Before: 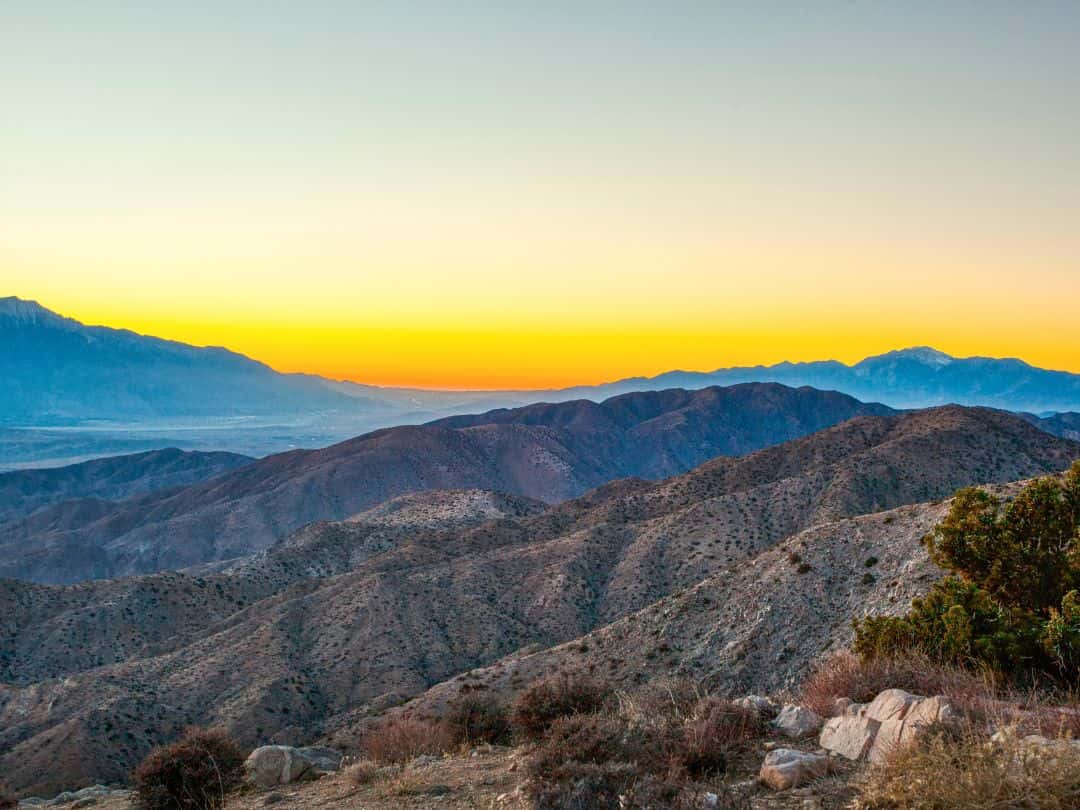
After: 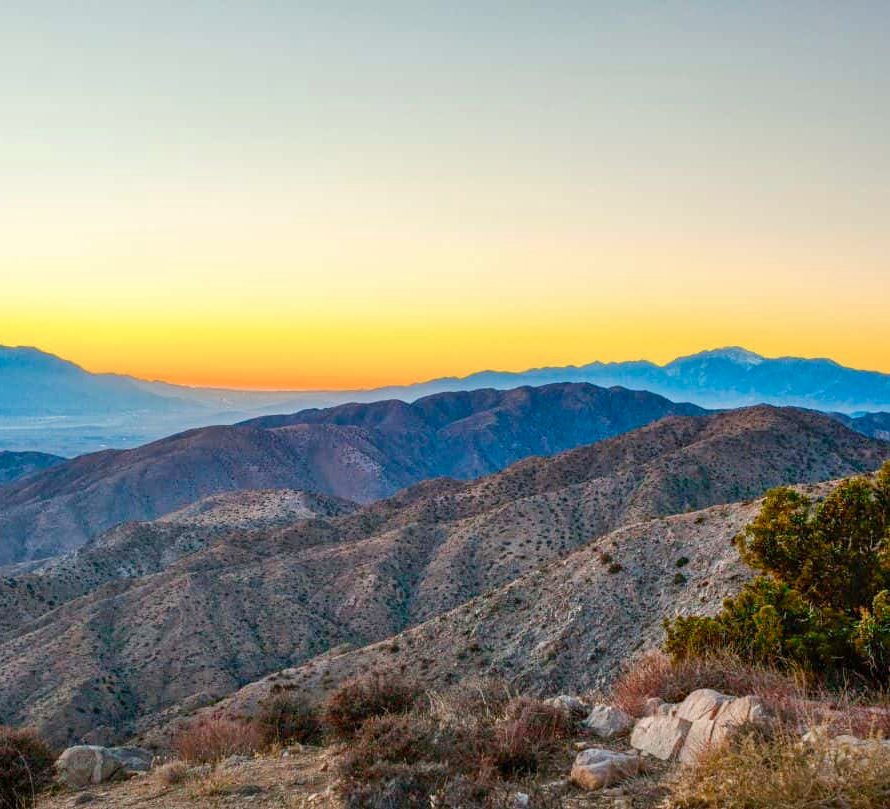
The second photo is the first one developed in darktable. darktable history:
color balance rgb: perceptual saturation grading › global saturation 0.757%, perceptual saturation grading › highlights -18.351%, perceptual saturation grading › mid-tones 6.546%, perceptual saturation grading › shadows 27.786%, perceptual brilliance grading › mid-tones 9.757%, perceptual brilliance grading › shadows 14.239%
crop: left 17.548%, bottom 0.019%
